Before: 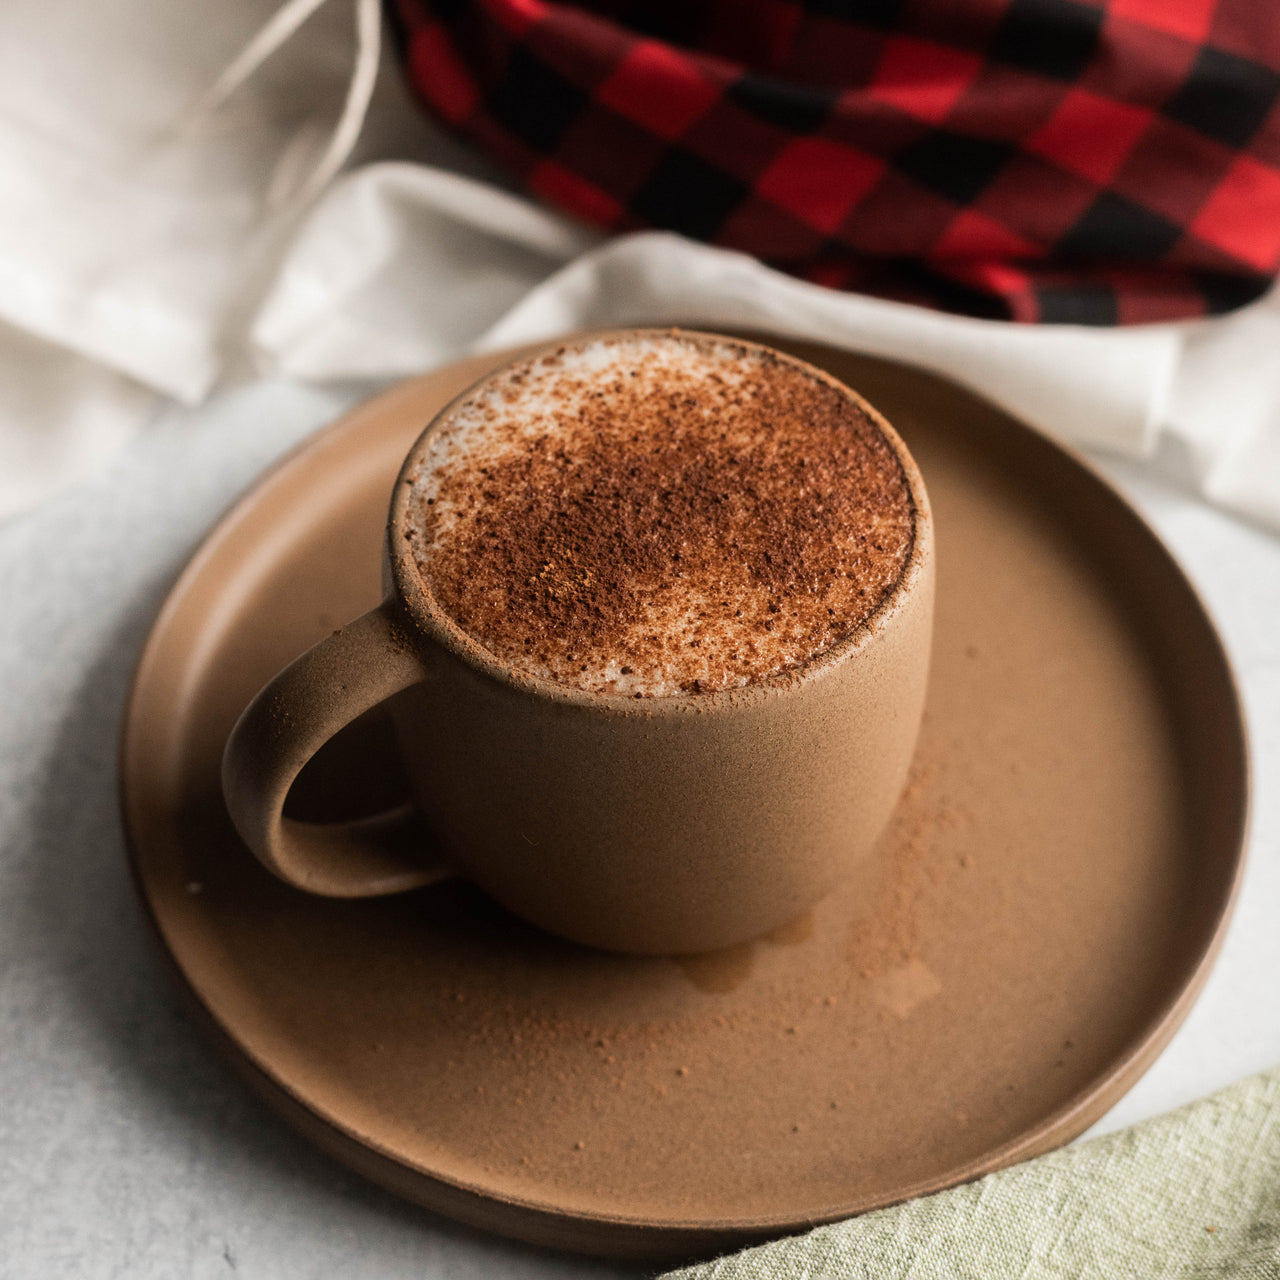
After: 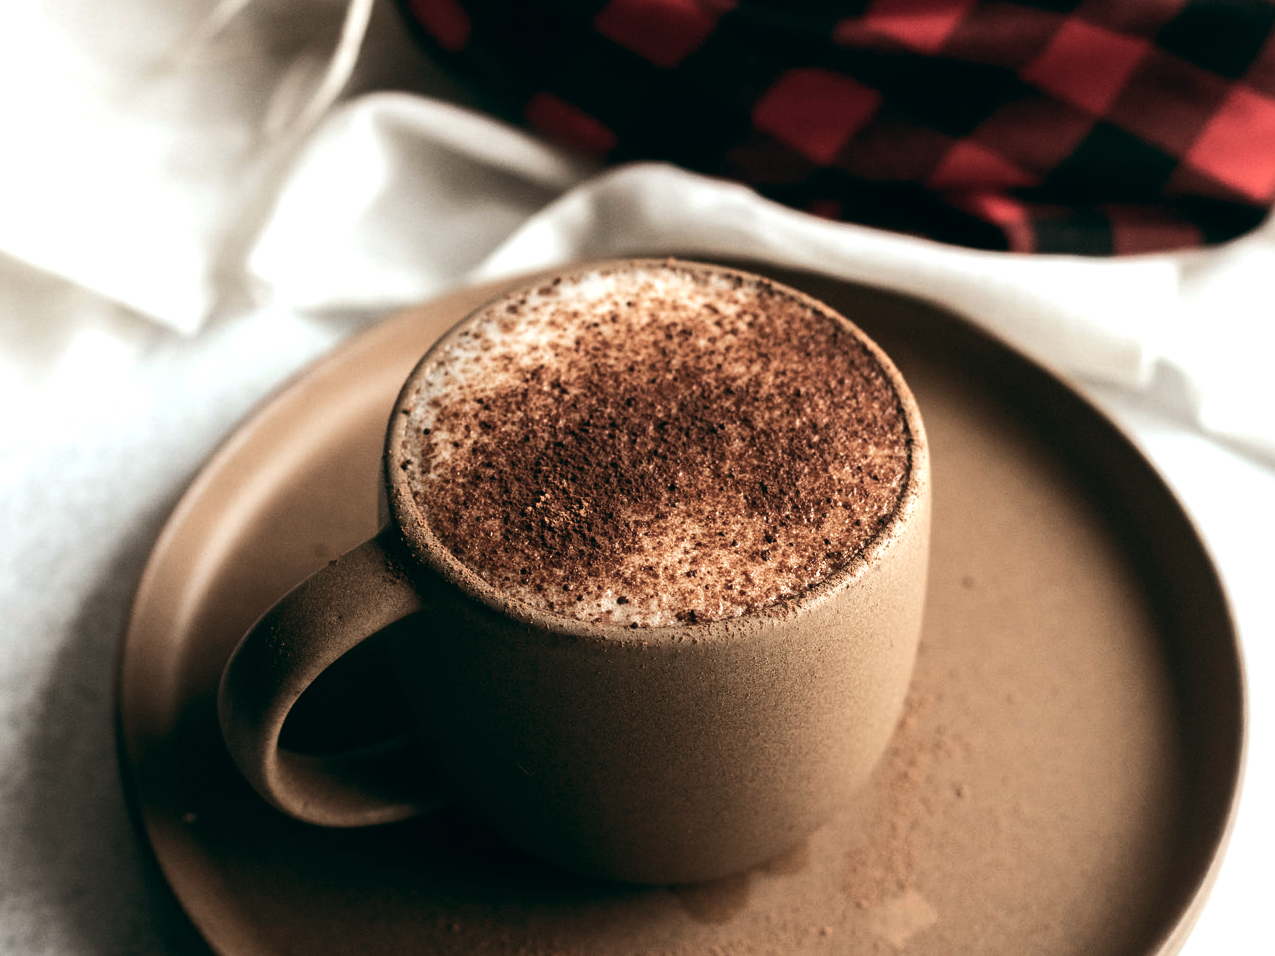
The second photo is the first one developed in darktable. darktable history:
crop: left 0.387%, top 5.469%, bottom 19.809%
color balance: lift [1, 0.994, 1.002, 1.006], gamma [0.957, 1.081, 1.016, 0.919], gain [0.97, 0.972, 1.01, 1.028], input saturation 91.06%, output saturation 79.8%
tone equalizer: -8 EV -0.75 EV, -7 EV -0.7 EV, -6 EV -0.6 EV, -5 EV -0.4 EV, -3 EV 0.4 EV, -2 EV 0.6 EV, -1 EV 0.7 EV, +0 EV 0.75 EV, edges refinement/feathering 500, mask exposure compensation -1.57 EV, preserve details no
